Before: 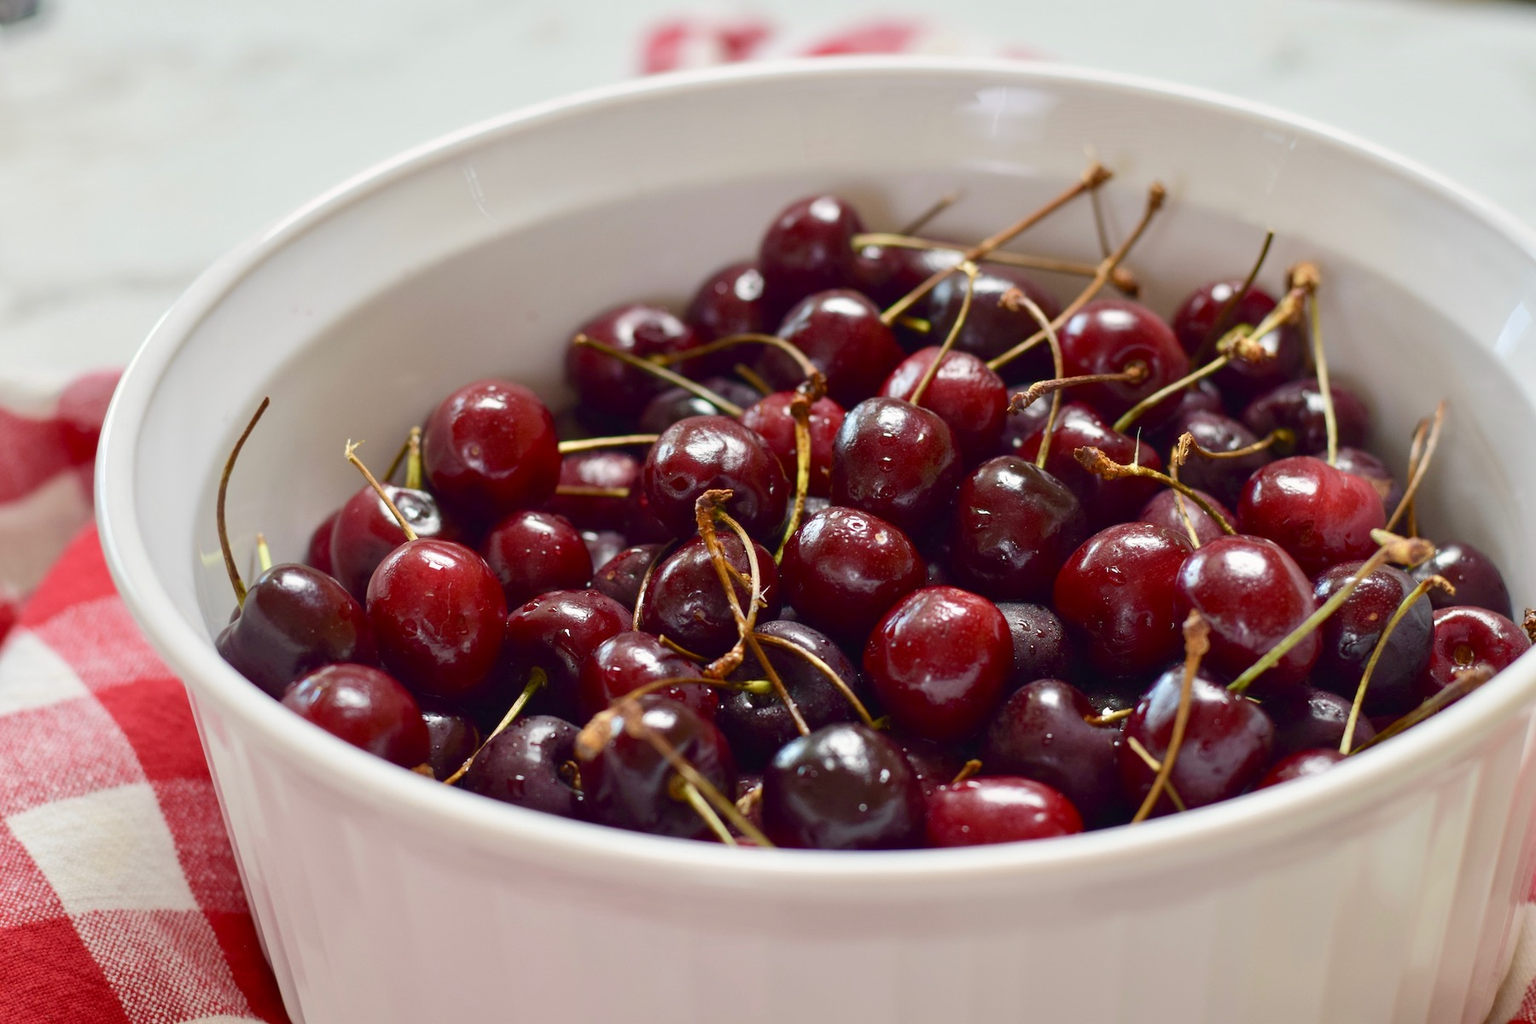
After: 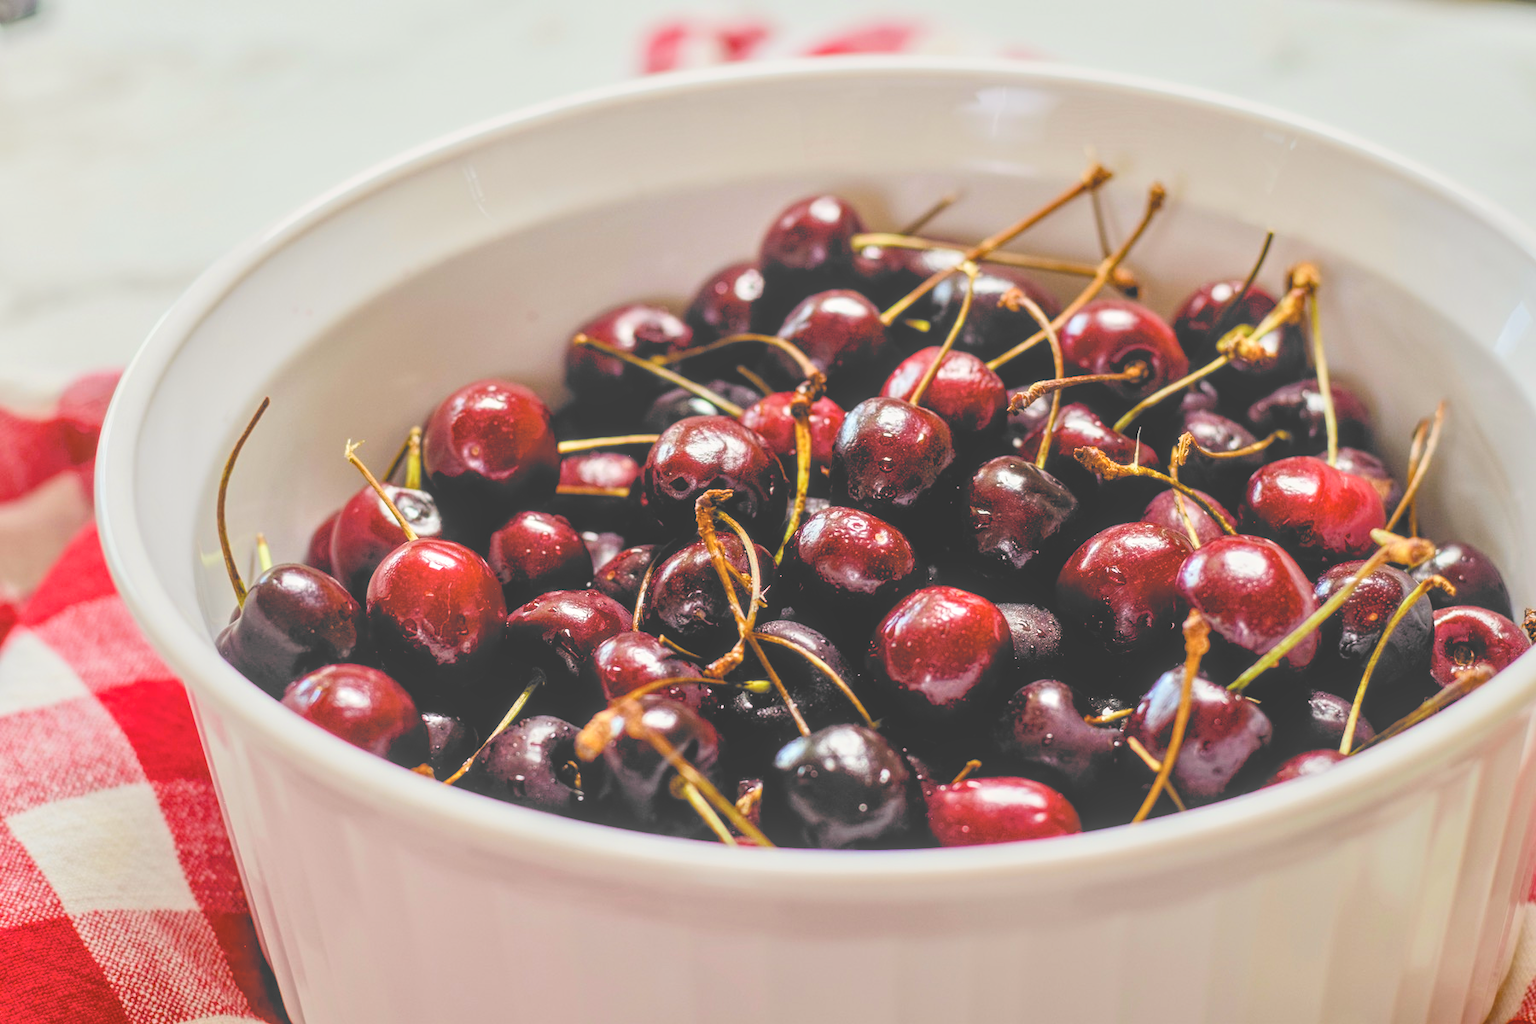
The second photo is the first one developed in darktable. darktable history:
color balance rgb: shadows lift › chroma 0.649%, shadows lift › hue 112.37°, power › chroma 0.661%, power › hue 60°, perceptual saturation grading › global saturation 27.587%, perceptual saturation grading › highlights -24.714%, perceptual saturation grading › shadows 25.213%, perceptual brilliance grading › global brilliance 12.248%
filmic rgb: black relative exposure -5.11 EV, white relative exposure 3.54 EV, threshold 5.98 EV, hardness 3.18, contrast 1.3, highlights saturation mix -48.87%, color science v6 (2022), enable highlight reconstruction true
local contrast: highlights 71%, shadows 9%, midtone range 0.193
exposure: black level correction 0.001, exposure -0.124 EV, compensate exposure bias true, compensate highlight preservation false
